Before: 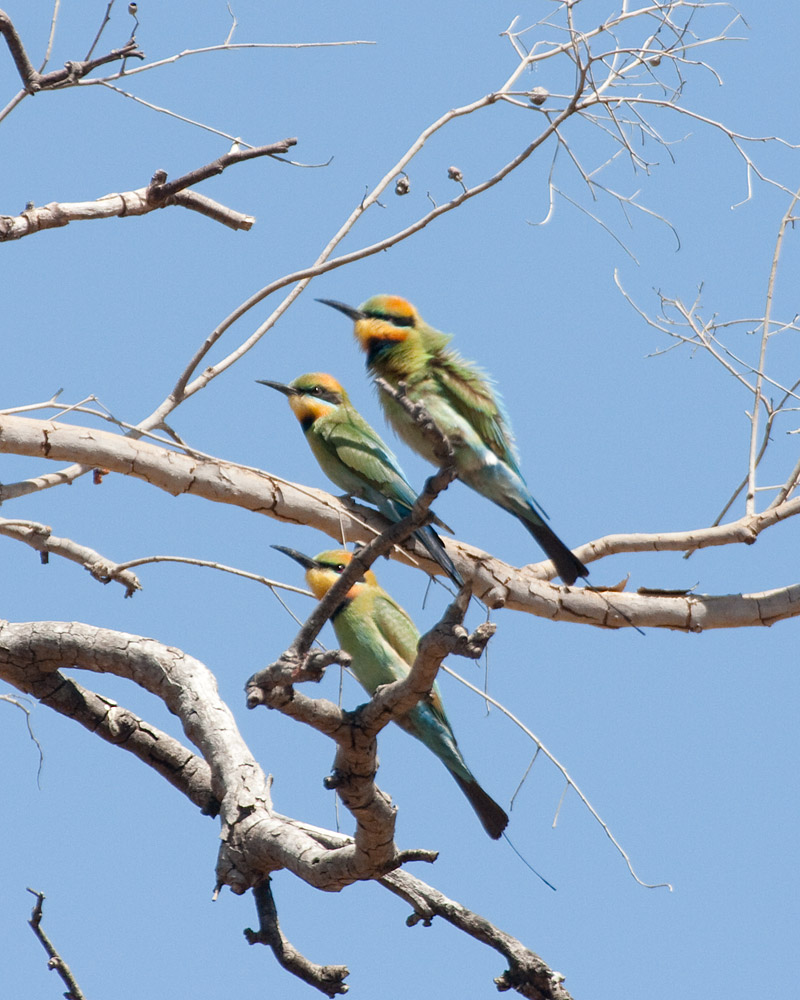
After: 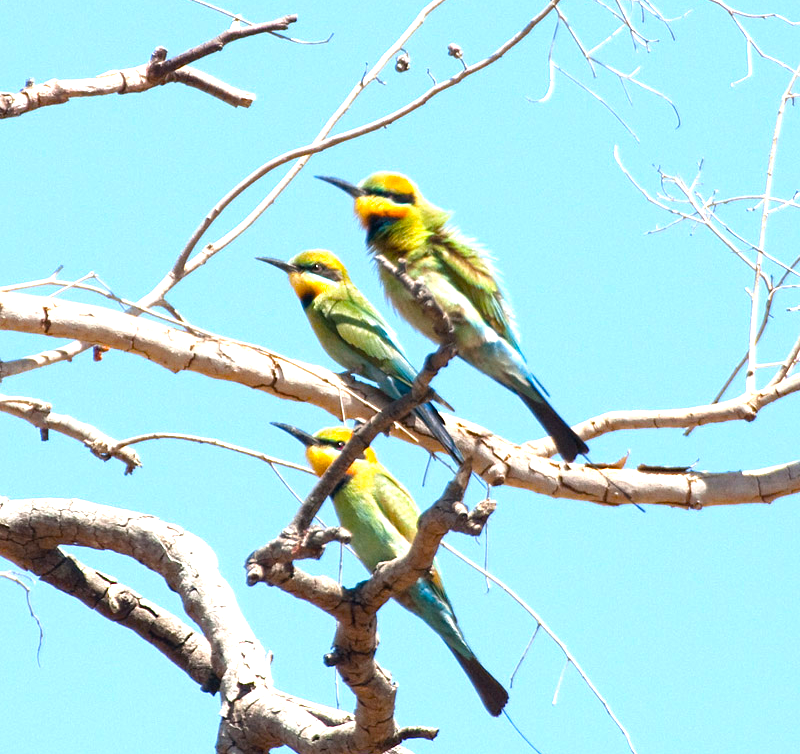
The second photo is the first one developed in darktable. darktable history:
color balance rgb: perceptual saturation grading › global saturation 30.946%, perceptual brilliance grading › global brilliance 30.73%, global vibrance 14.549%
crop and rotate: top 12.325%, bottom 12.183%
